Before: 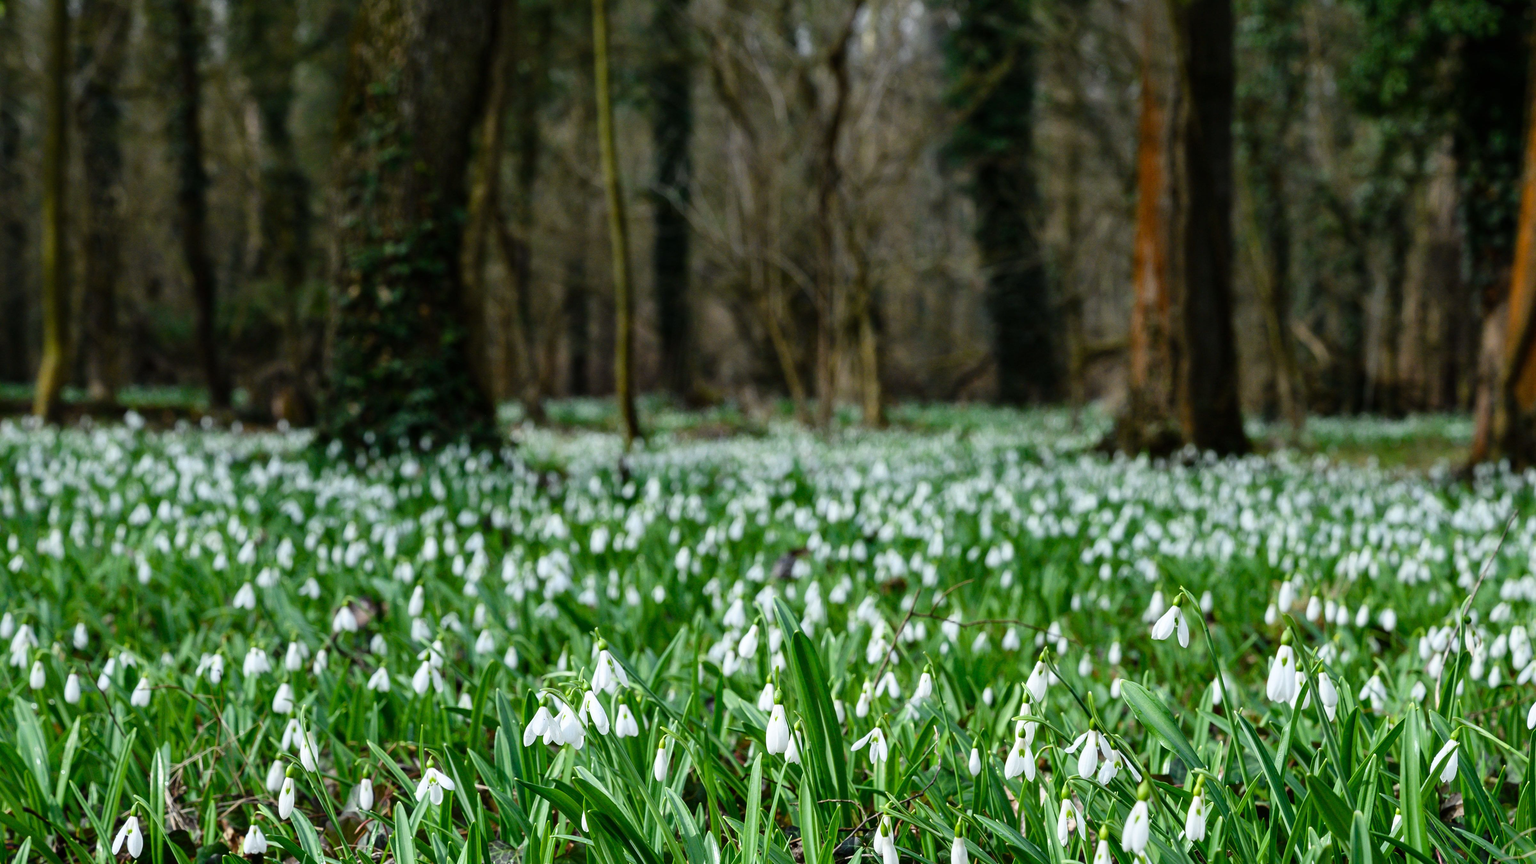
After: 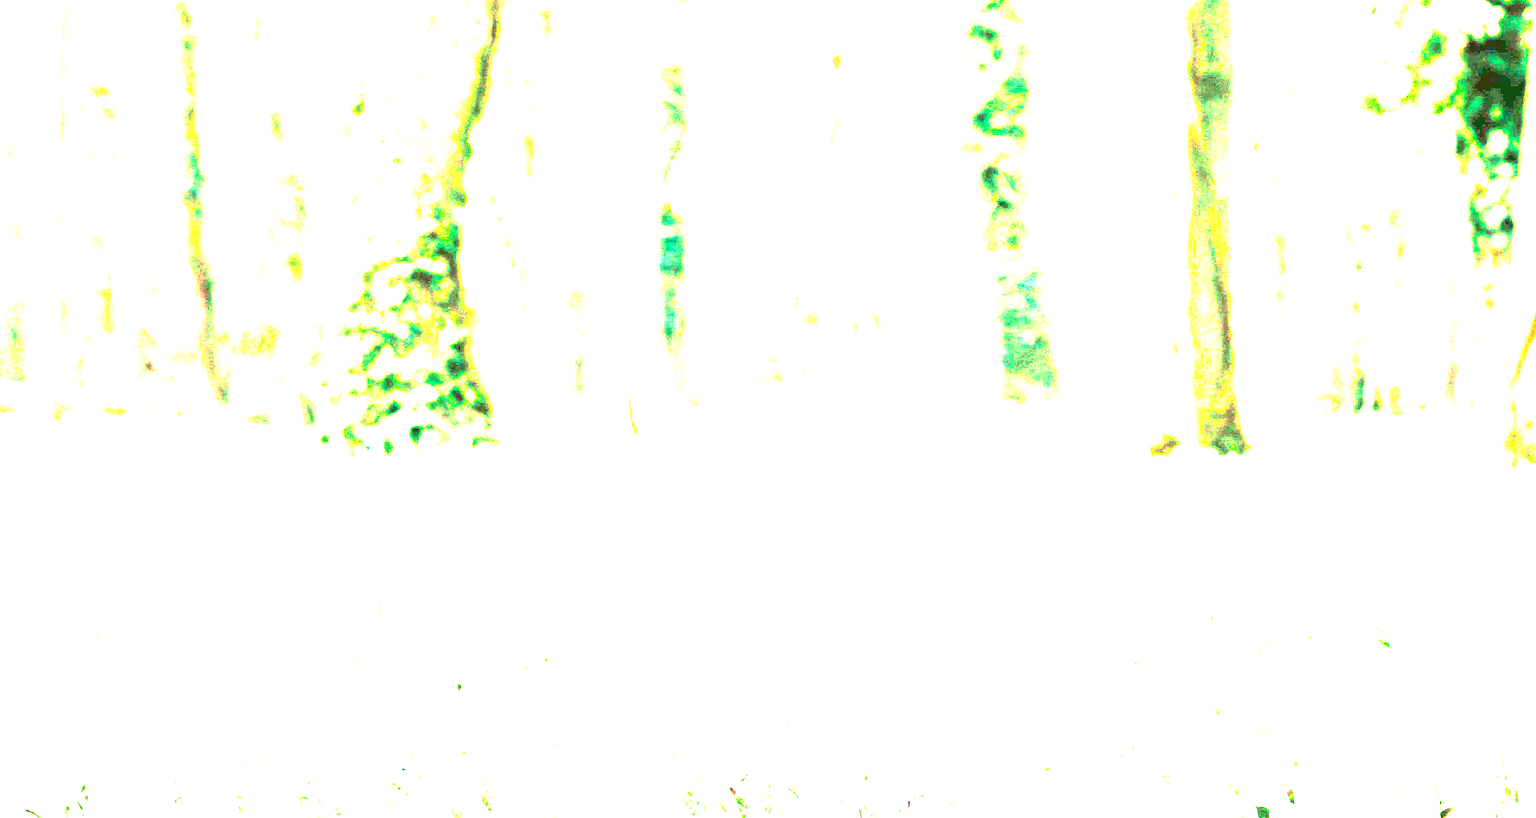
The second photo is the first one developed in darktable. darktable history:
crop and rotate: top 0.013%, bottom 5.275%
tone curve: curves: ch0 [(0, 0.039) (0.104, 0.103) (0.273, 0.267) (0.448, 0.487) (0.704, 0.761) (0.886, 0.922) (0.994, 0.971)]; ch1 [(0, 0) (0.335, 0.298) (0.446, 0.413) (0.485, 0.487) (0.515, 0.503) (0.566, 0.563) (0.641, 0.655) (1, 1)]; ch2 [(0, 0) (0.314, 0.301) (0.421, 0.411) (0.502, 0.494) (0.528, 0.54) (0.557, 0.559) (0.612, 0.605) (0.722, 0.686) (1, 1)], color space Lab, independent channels
sharpen: on, module defaults
base curve: curves: ch0 [(0, 0) (0.826, 0.587) (1, 1)], preserve colors none
color balance rgb: perceptual saturation grading › global saturation 0.722%, perceptual saturation grading › mid-tones 11.166%, perceptual brilliance grading › highlights 3.257%, perceptual brilliance grading › mid-tones -17.333%, perceptual brilliance grading › shadows -41.451%, contrast 15.471%
velvia: on, module defaults
exposure: exposure 7.937 EV, compensate highlight preservation false
